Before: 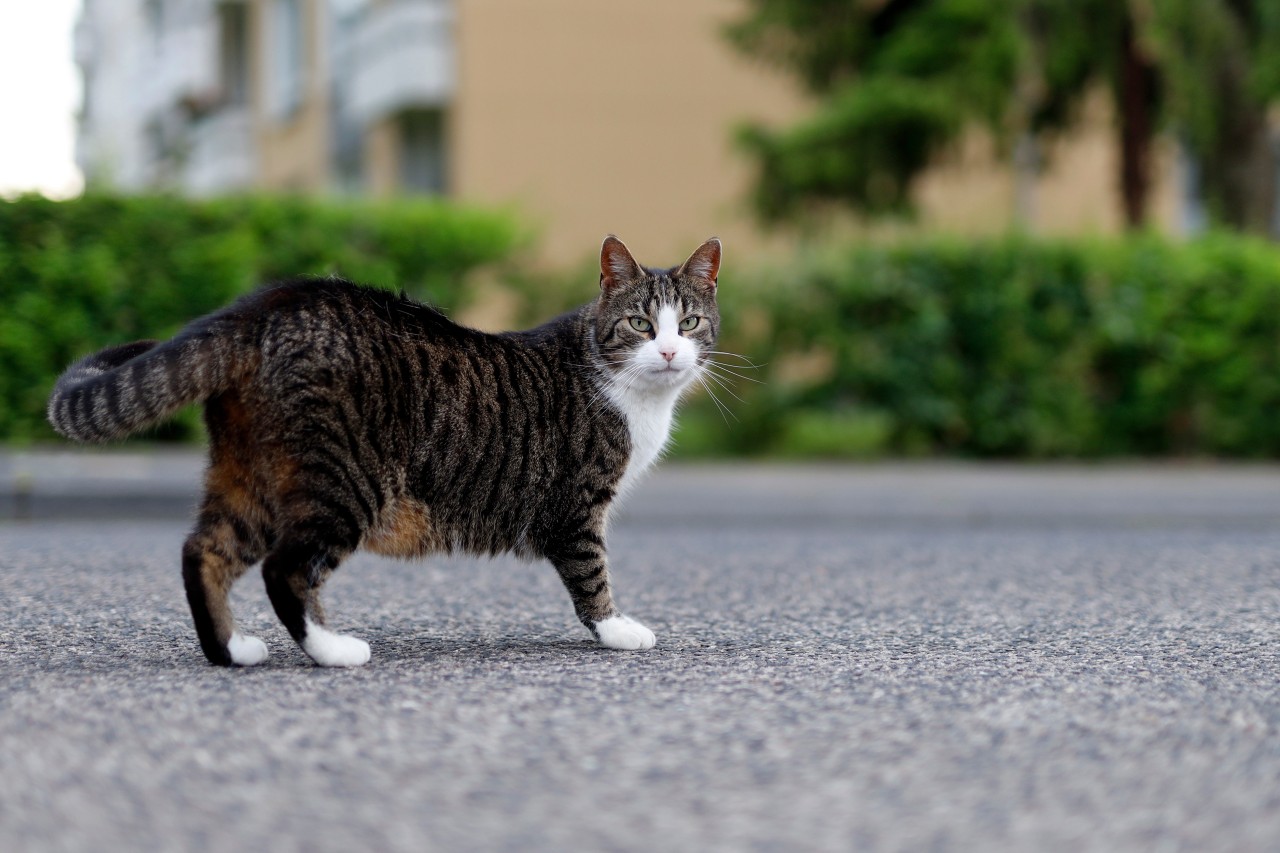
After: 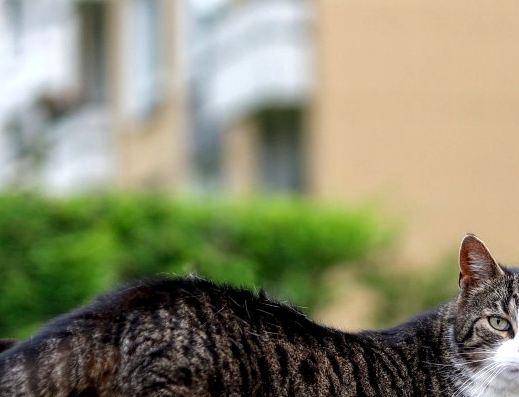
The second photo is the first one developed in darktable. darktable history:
exposure: exposure 0.557 EV, compensate highlight preservation false
crop and rotate: left 11.075%, top 0.118%, right 48.322%, bottom 53.256%
local contrast: on, module defaults
